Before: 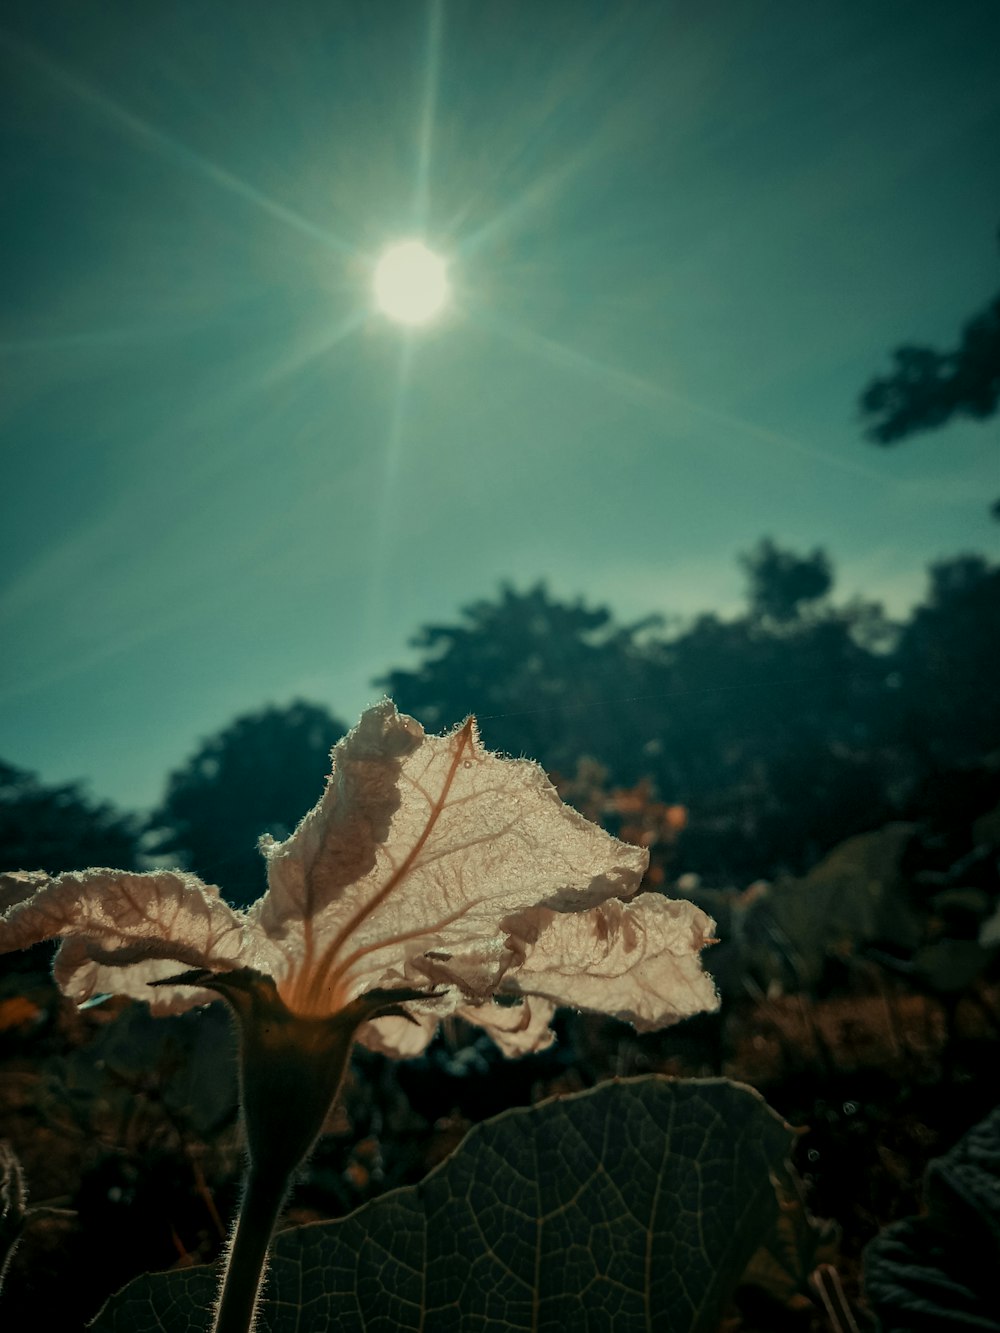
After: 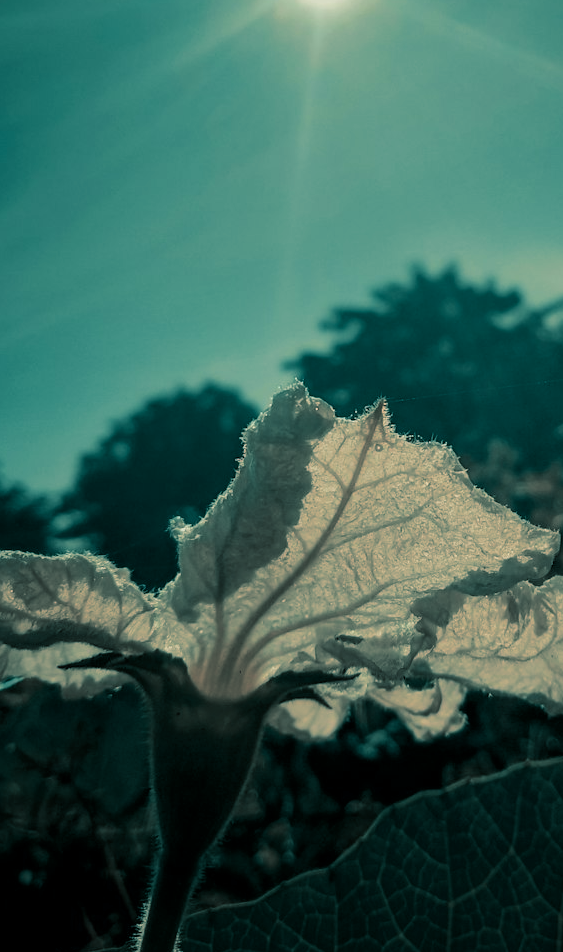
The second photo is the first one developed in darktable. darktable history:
split-toning: shadows › hue 183.6°, shadows › saturation 0.52, highlights › hue 0°, highlights › saturation 0
crop: left 8.966%, top 23.852%, right 34.699%, bottom 4.703%
